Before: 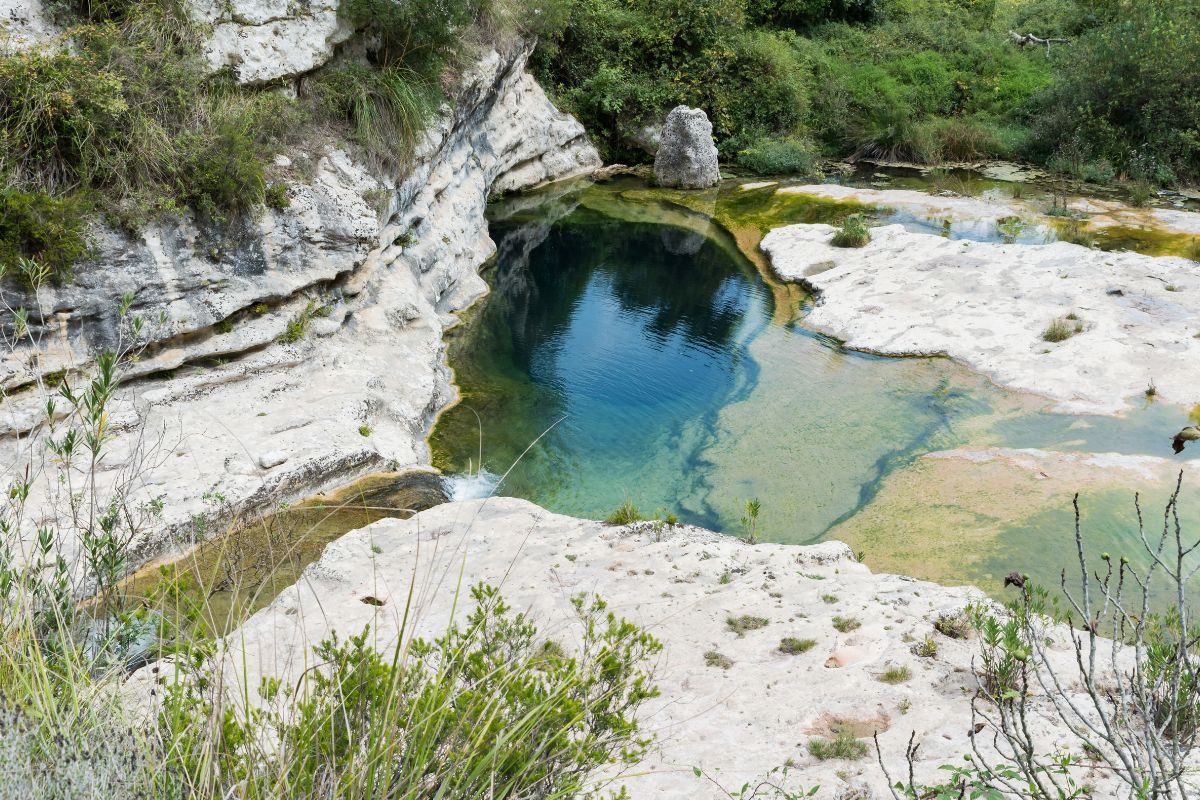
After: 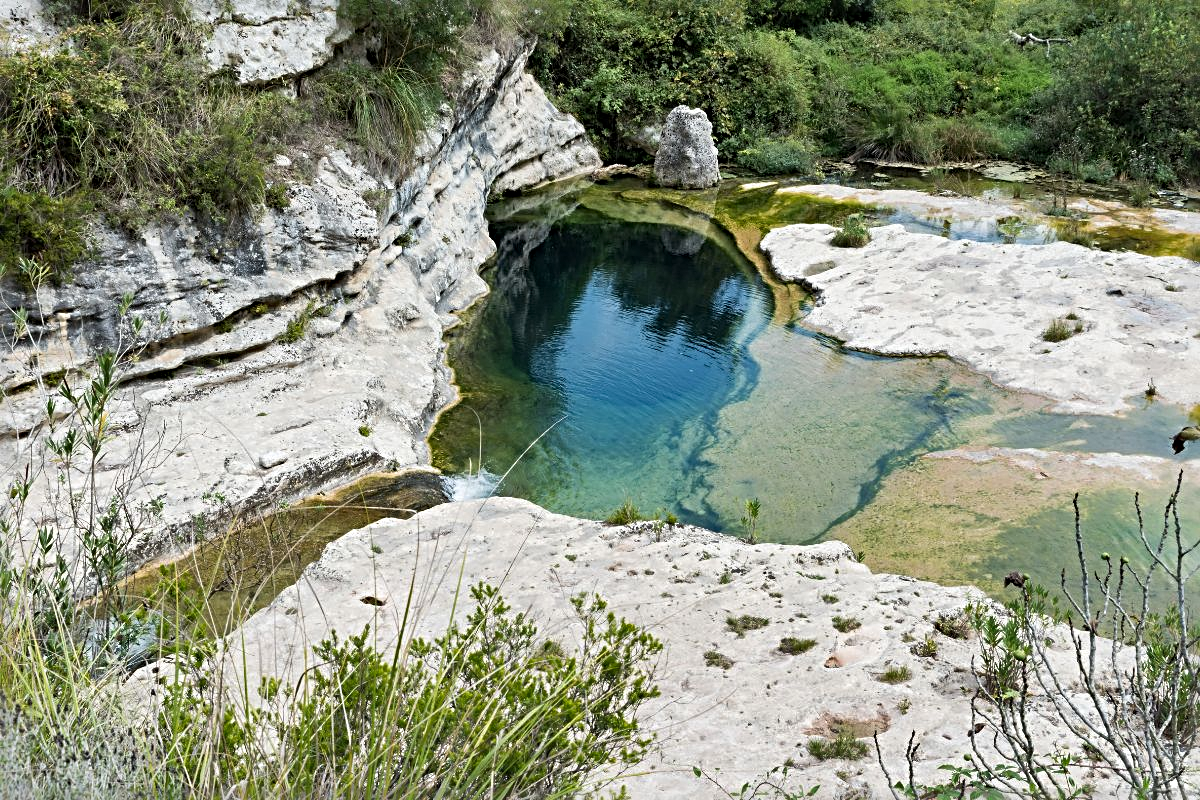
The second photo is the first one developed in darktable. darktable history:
sharpen: radius 4.883
shadows and highlights: shadows 60, soften with gaussian
